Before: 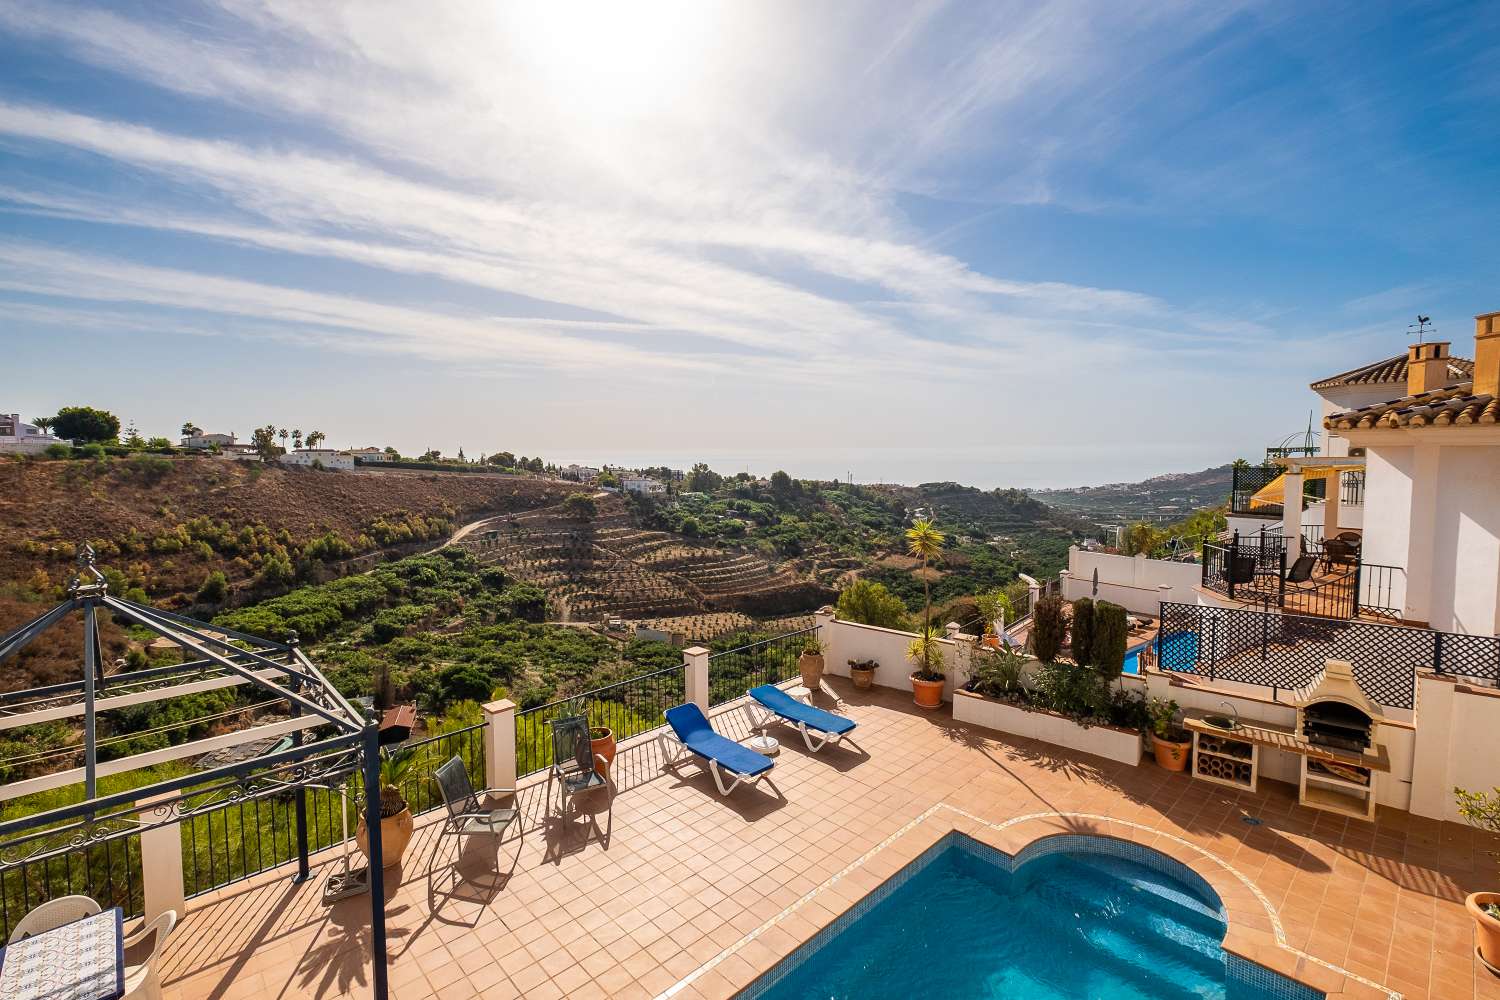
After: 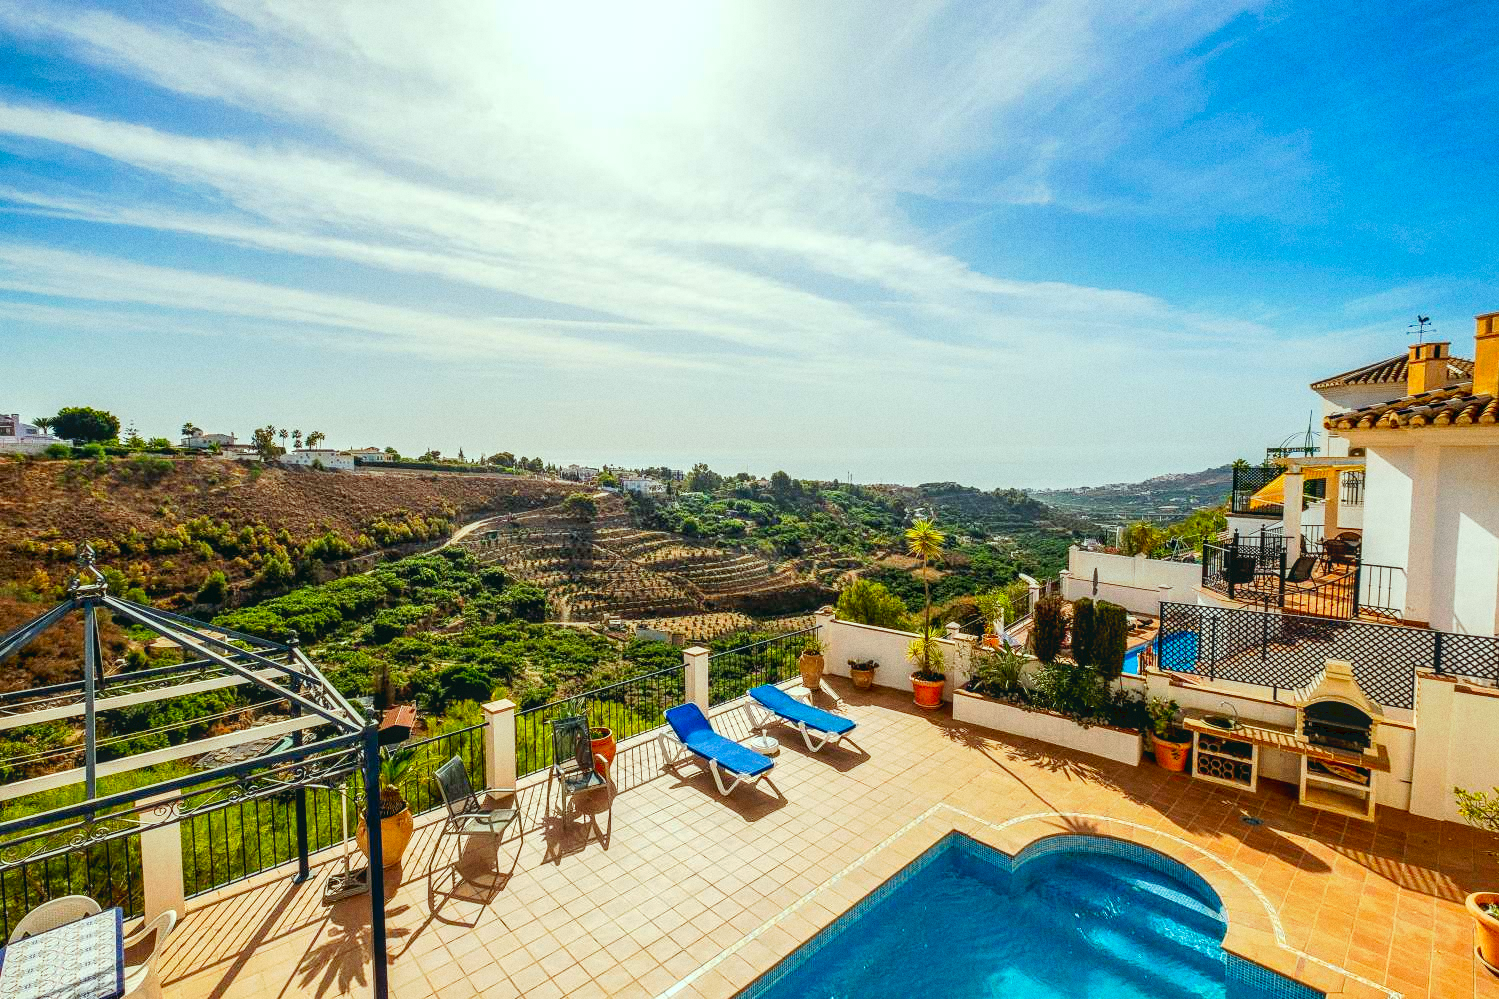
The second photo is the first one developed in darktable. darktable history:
local contrast: on, module defaults
tone curve: curves: ch0 [(0, 0) (0.003, 0.059) (0.011, 0.059) (0.025, 0.057) (0.044, 0.055) (0.069, 0.057) (0.1, 0.083) (0.136, 0.128) (0.177, 0.185) (0.224, 0.242) (0.277, 0.308) (0.335, 0.383) (0.399, 0.468) (0.468, 0.547) (0.543, 0.632) (0.623, 0.71) (0.709, 0.801) (0.801, 0.859) (0.898, 0.922) (1, 1)], preserve colors none
color correction: highlights a* -7.33, highlights b* 1.26, shadows a* -3.55, saturation 1.4
grain: on, module defaults
